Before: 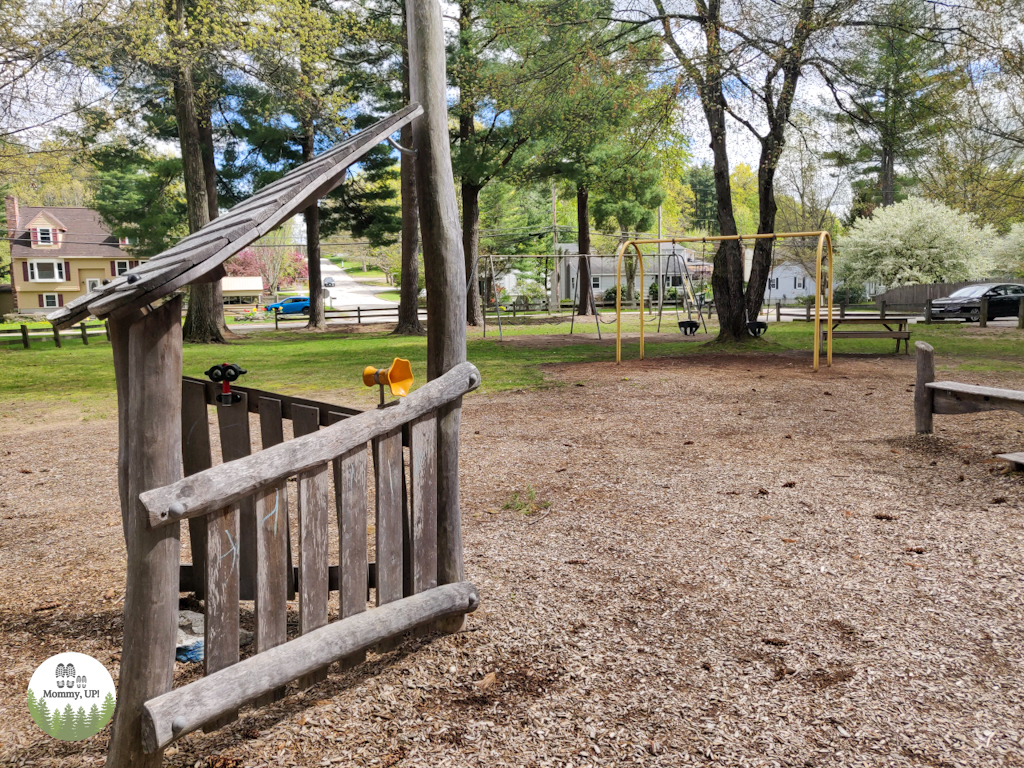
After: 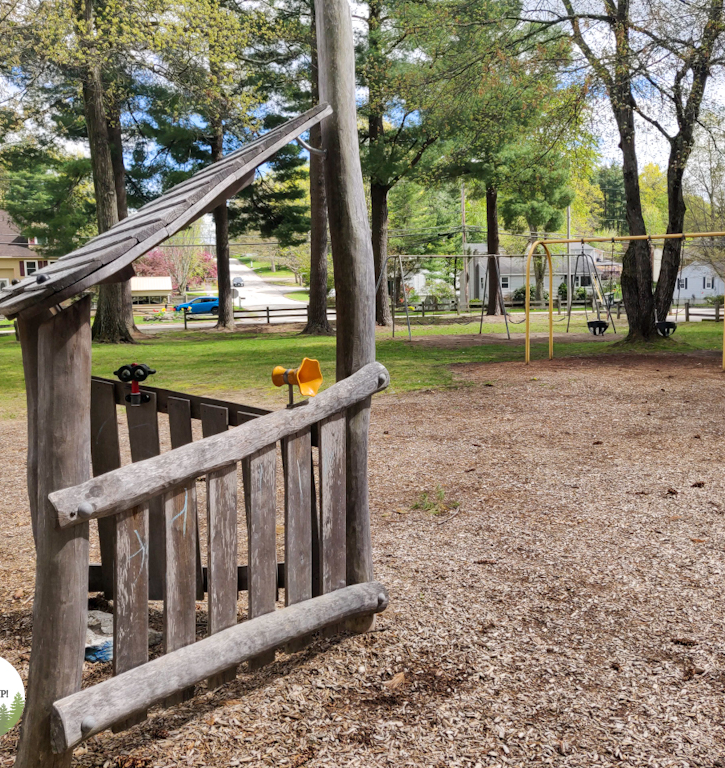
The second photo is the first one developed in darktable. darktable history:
crop and rotate: left 8.964%, right 20.153%
